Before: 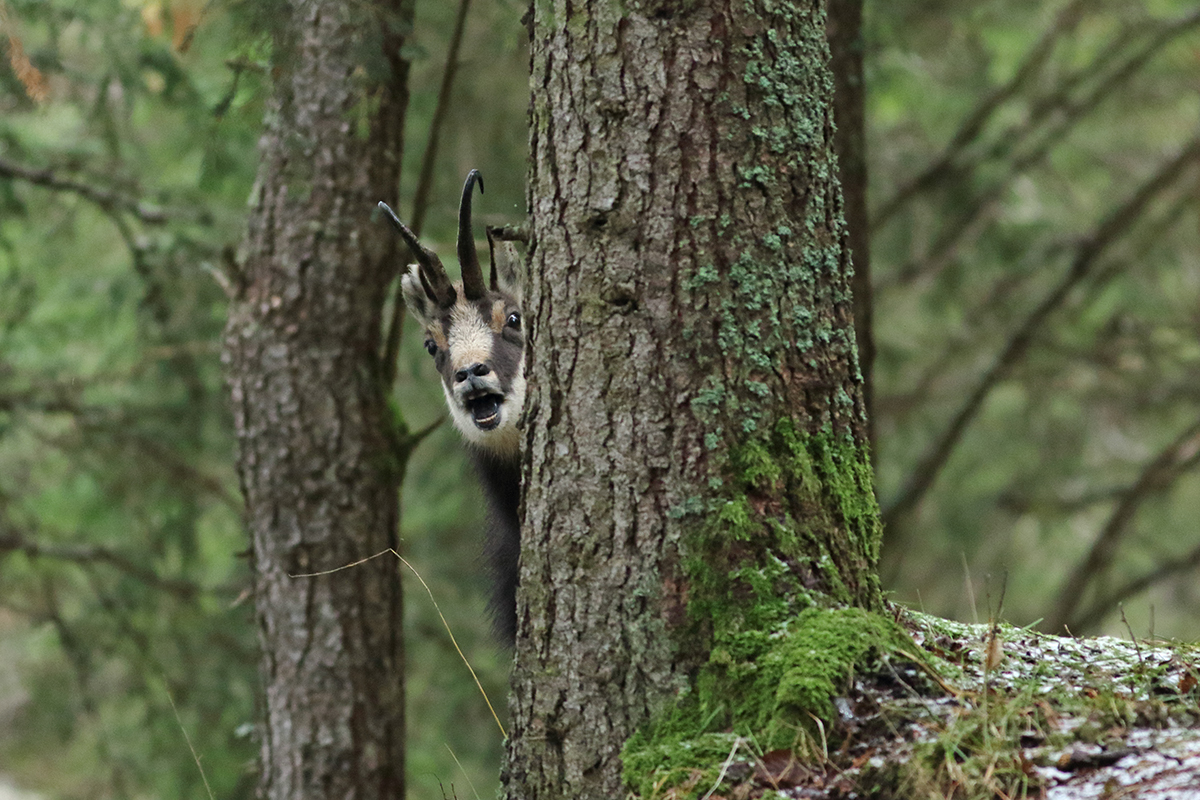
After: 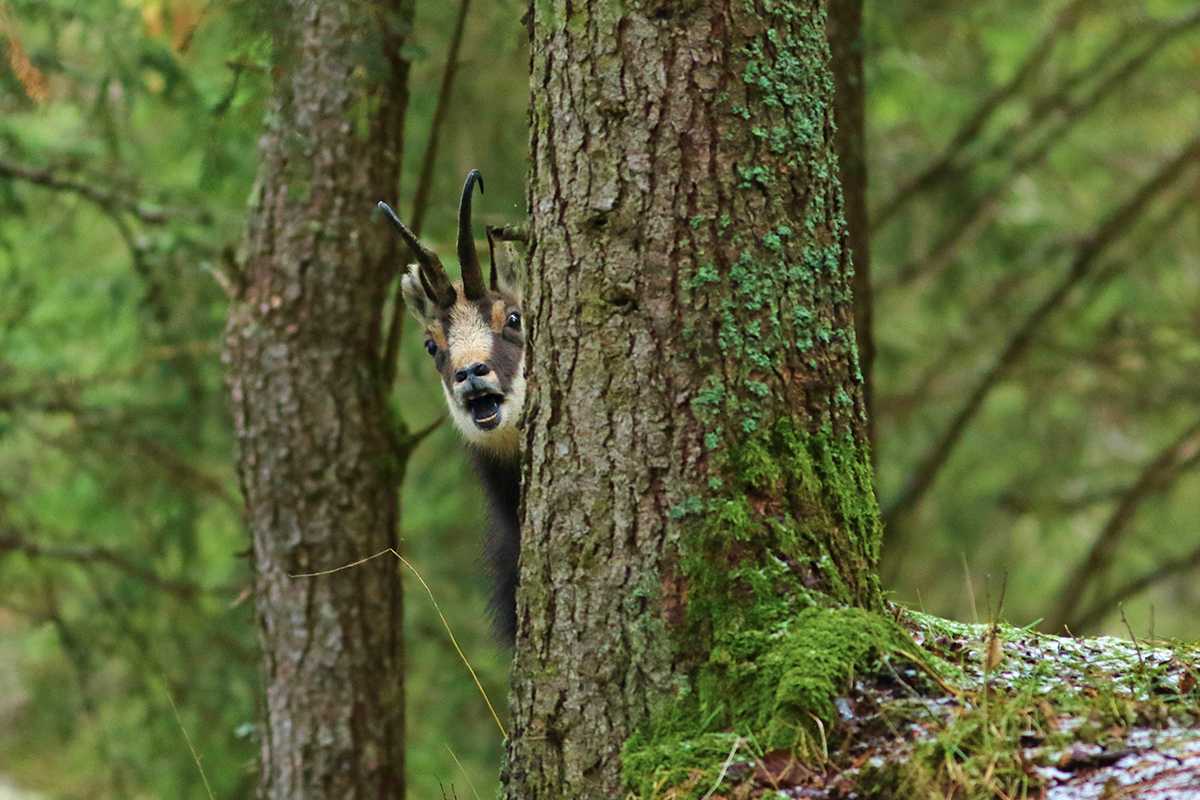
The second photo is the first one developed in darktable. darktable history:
velvia: strength 75%
